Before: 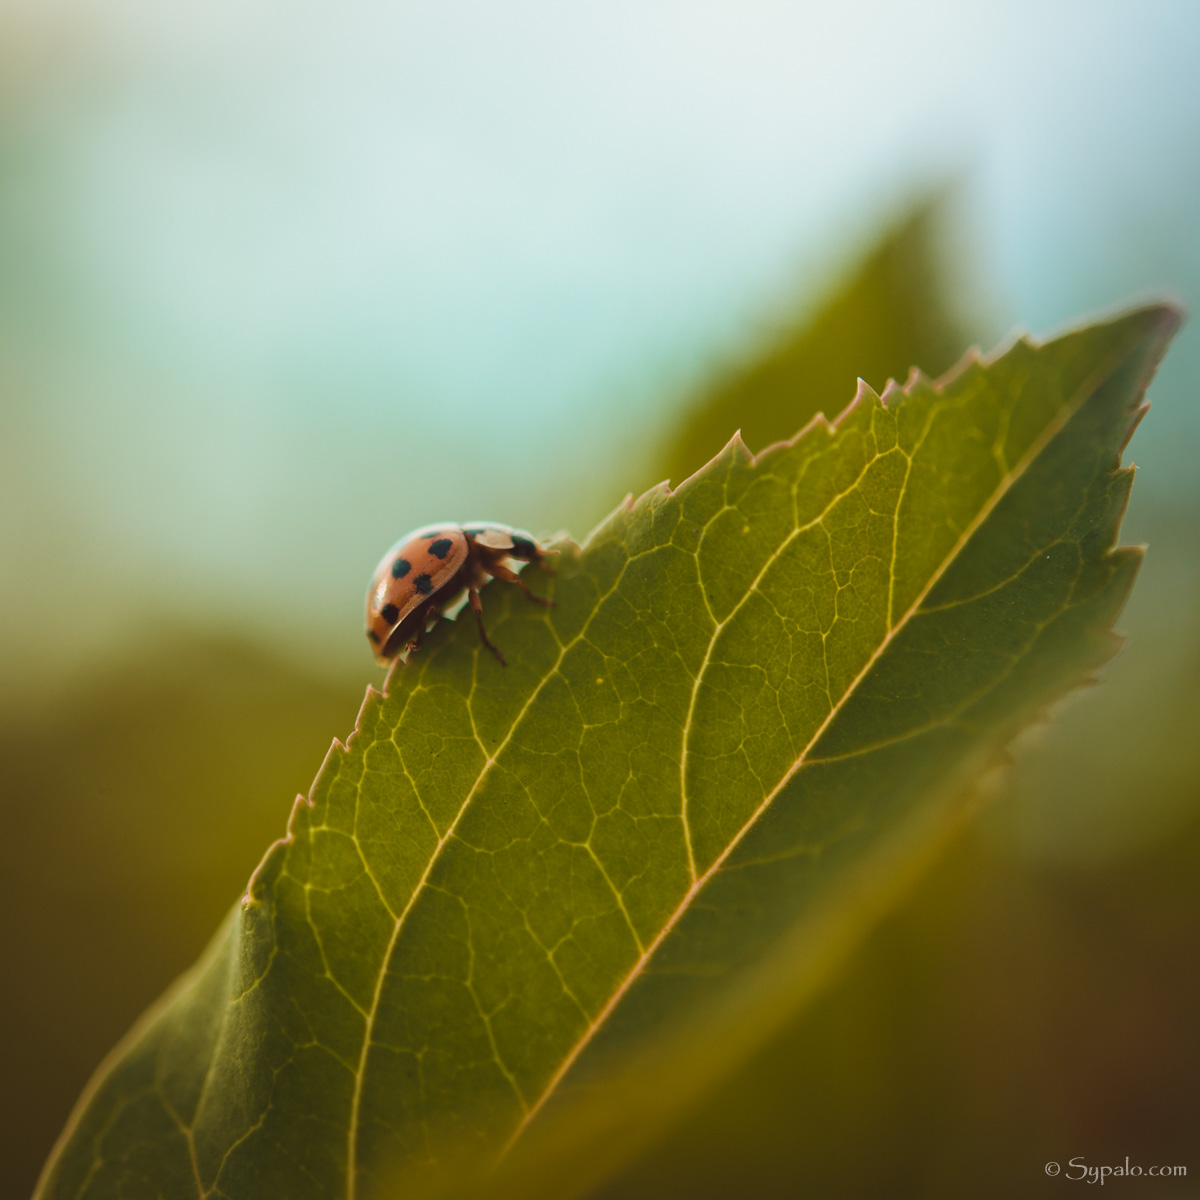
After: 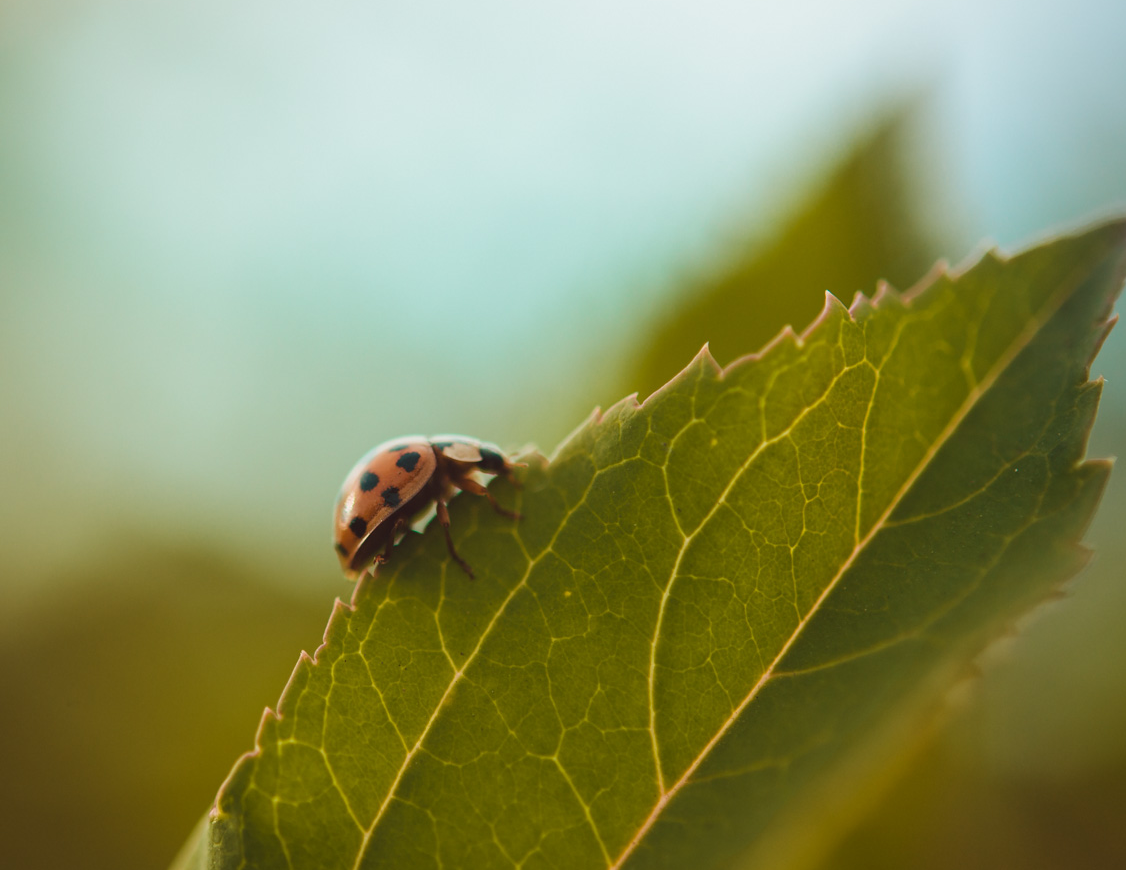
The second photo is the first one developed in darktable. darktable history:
exposure: compensate highlight preservation false
crop: left 2.737%, top 7.287%, right 3.421%, bottom 20.179%
